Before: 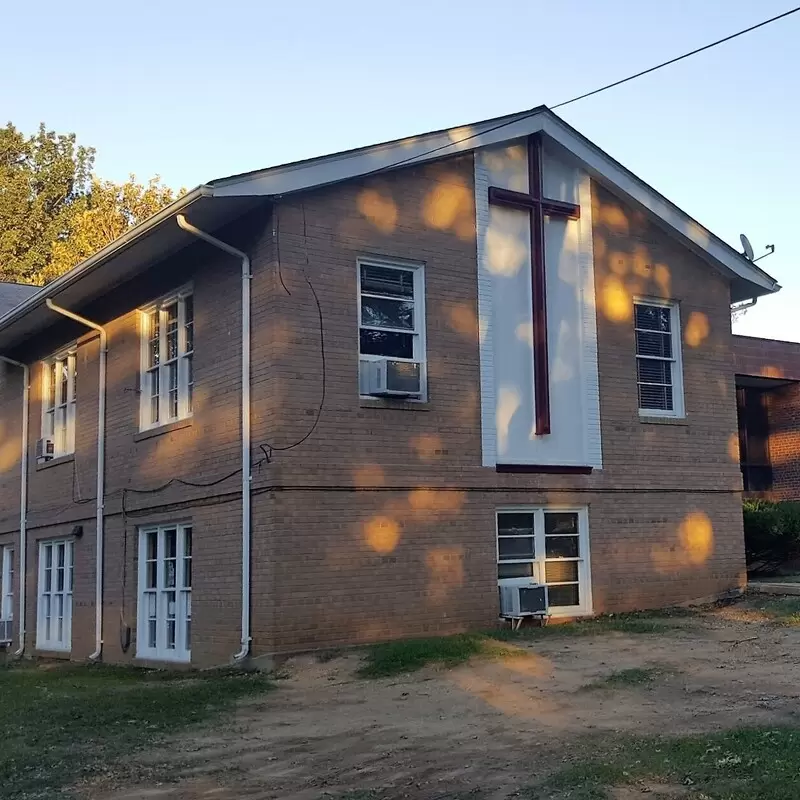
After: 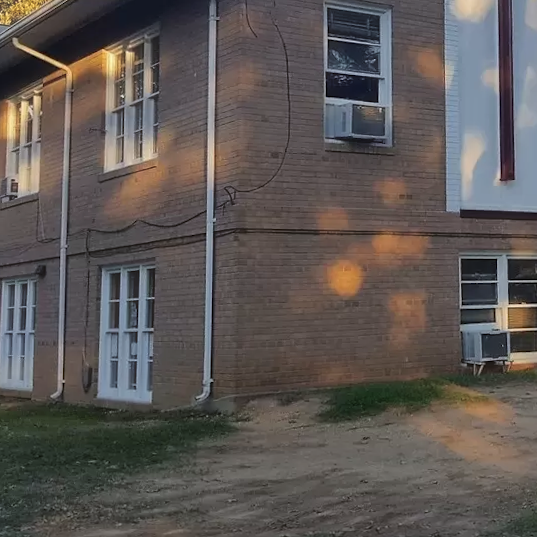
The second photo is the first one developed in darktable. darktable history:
haze removal: strength -0.1, adaptive false
crop and rotate: angle -0.82°, left 3.85%, top 31.828%, right 27.992%
